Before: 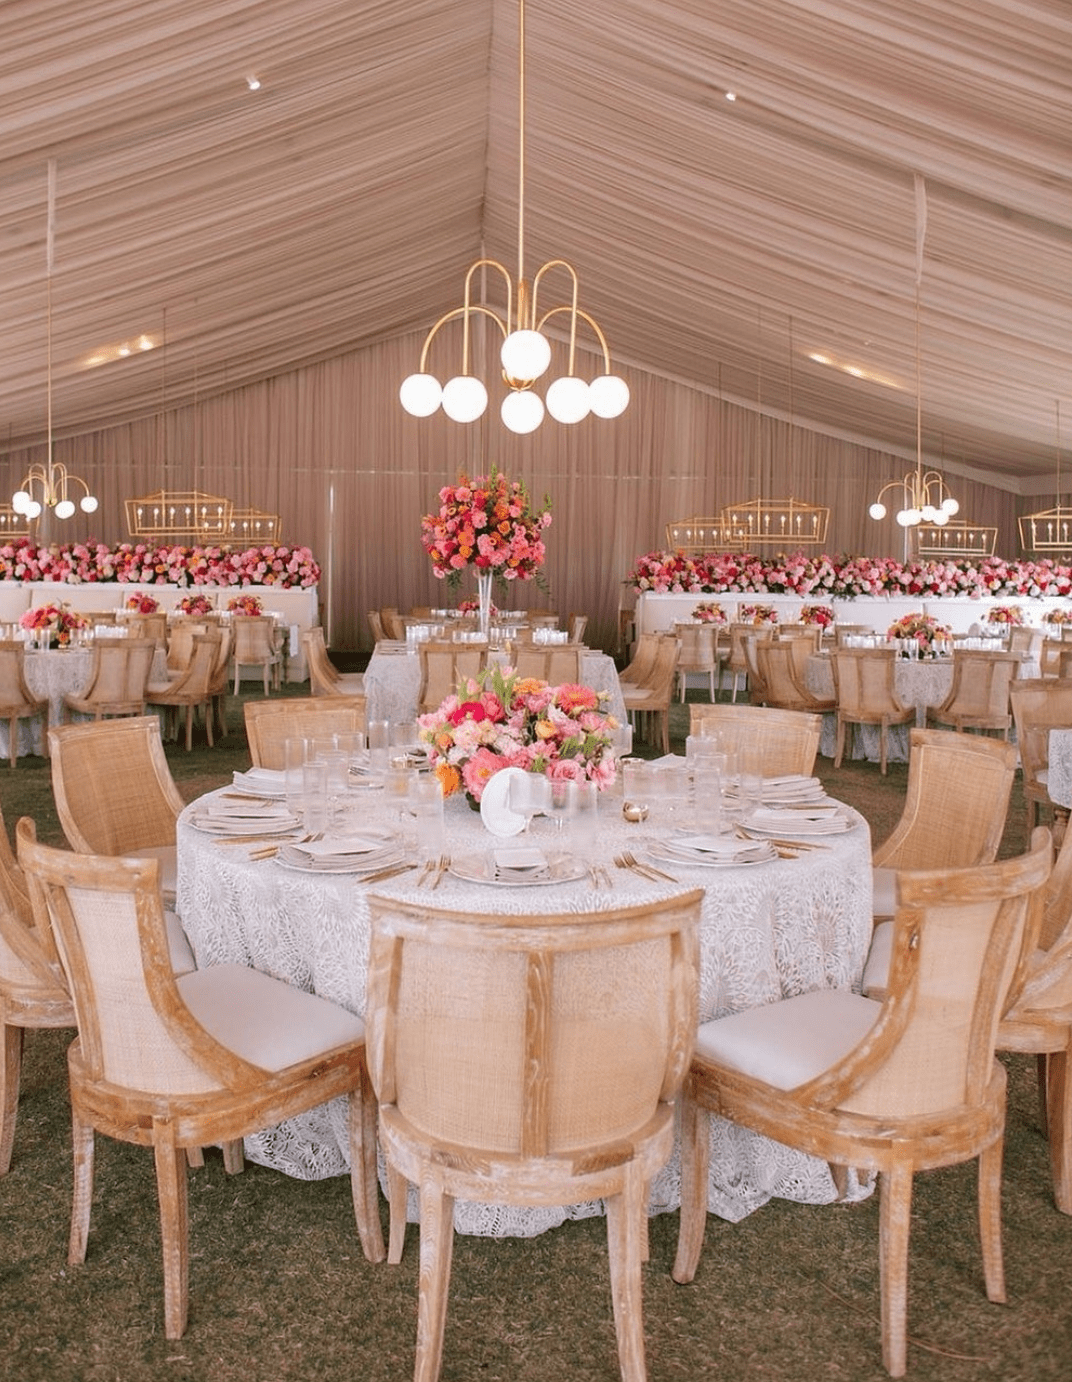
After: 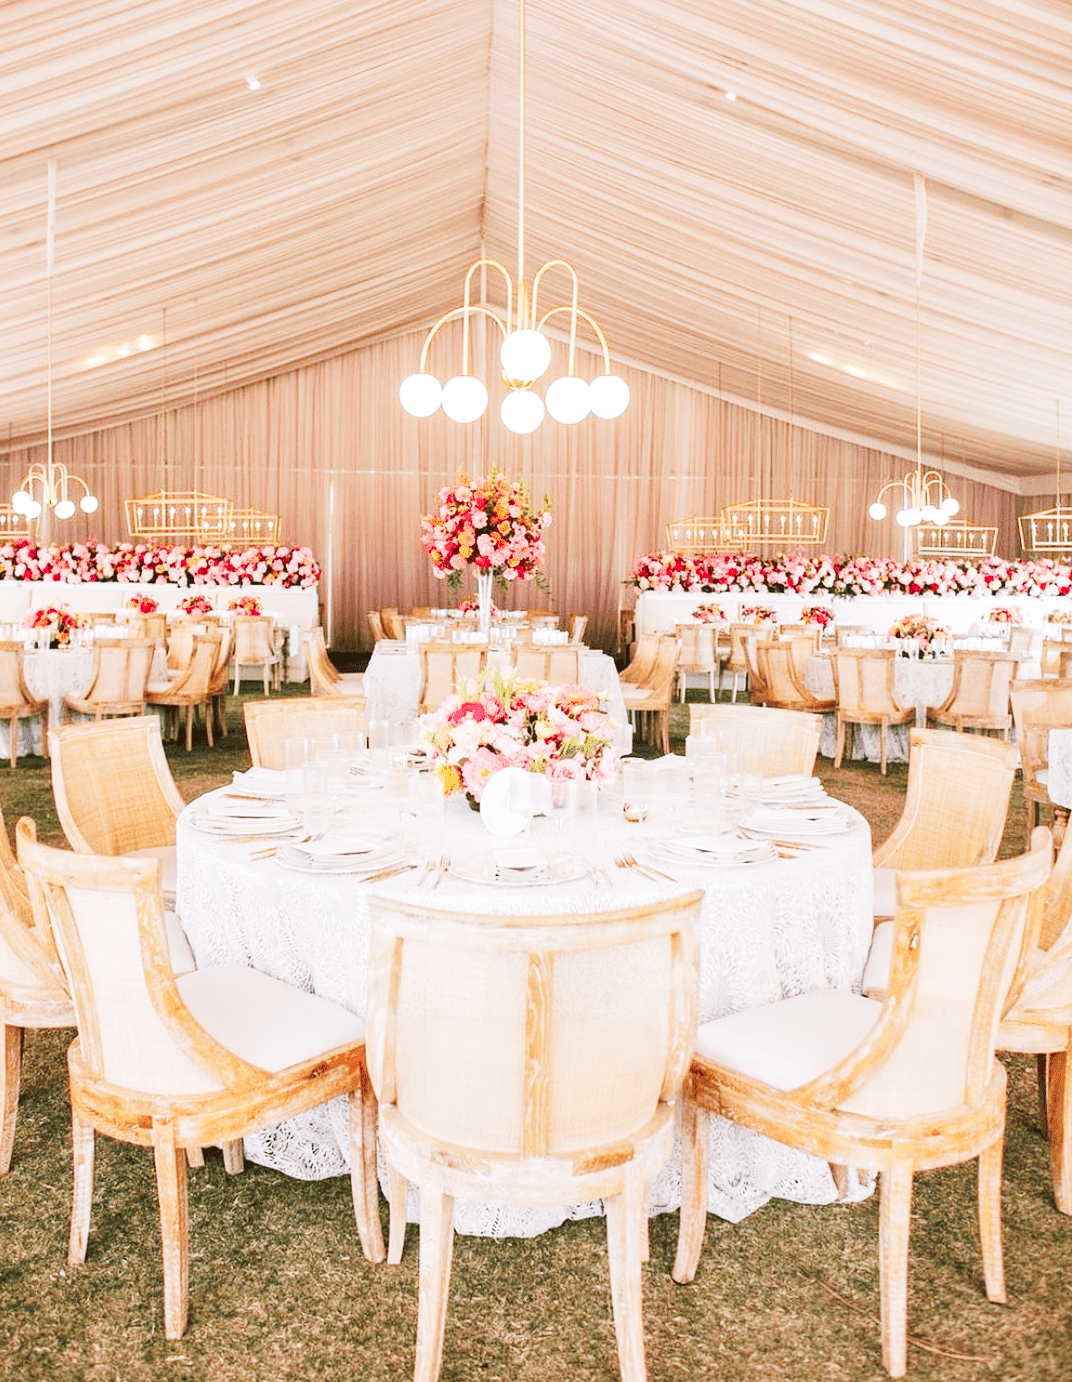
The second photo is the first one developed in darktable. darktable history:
exposure: compensate highlight preservation false
local contrast: highlights 100%, shadows 100%, detail 120%, midtone range 0.2
tone curve: curves: ch0 [(0, 0) (0.003, 0.004) (0.011, 0.015) (0.025, 0.034) (0.044, 0.061) (0.069, 0.095) (0.1, 0.137) (0.136, 0.187) (0.177, 0.244) (0.224, 0.308) (0.277, 0.415) (0.335, 0.532) (0.399, 0.642) (0.468, 0.747) (0.543, 0.829) (0.623, 0.886) (0.709, 0.924) (0.801, 0.951) (0.898, 0.975) (1, 1)], preserve colors none
